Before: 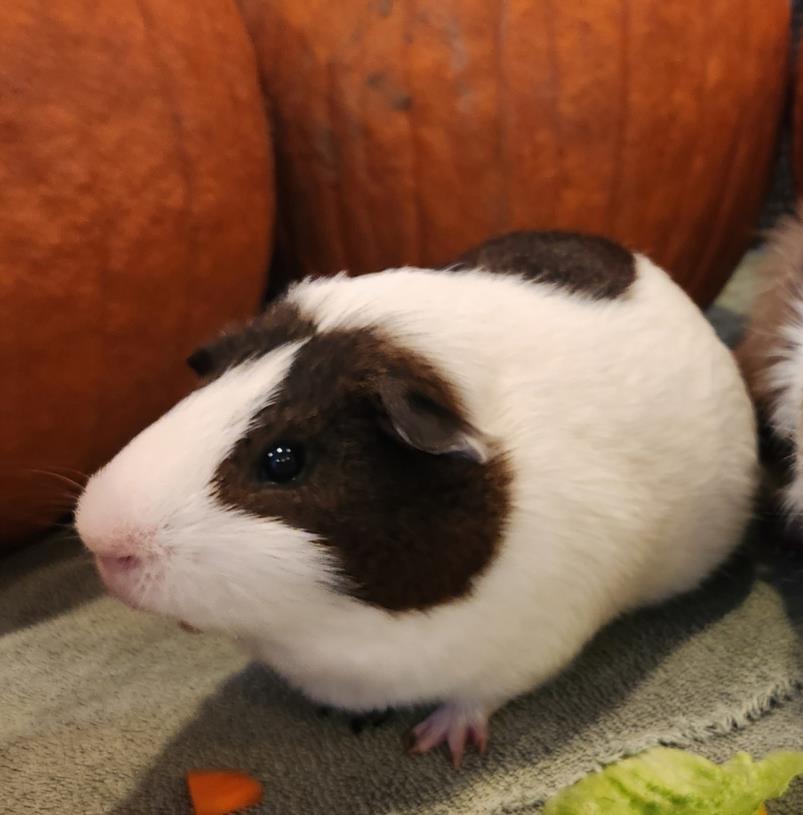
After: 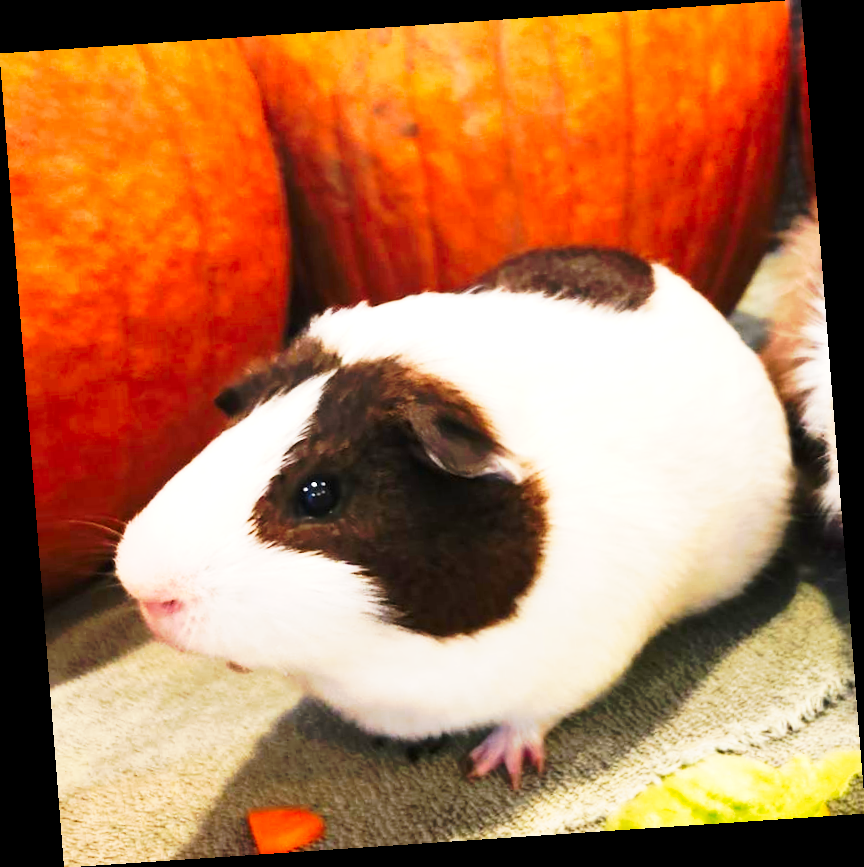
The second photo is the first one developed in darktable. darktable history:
rotate and perspective: rotation -4.2°, shear 0.006, automatic cropping off
exposure: exposure 0.722 EV, compensate highlight preservation false
contrast brightness saturation: contrast 0.04, saturation 0.16
tone curve: curves: ch0 [(0, 0) (0.003, 0.003) (0.011, 0.013) (0.025, 0.029) (0.044, 0.052) (0.069, 0.081) (0.1, 0.116) (0.136, 0.158) (0.177, 0.207) (0.224, 0.268) (0.277, 0.373) (0.335, 0.465) (0.399, 0.565) (0.468, 0.674) (0.543, 0.79) (0.623, 0.853) (0.709, 0.918) (0.801, 0.956) (0.898, 0.977) (1, 1)], preserve colors none
white balance: emerald 1
